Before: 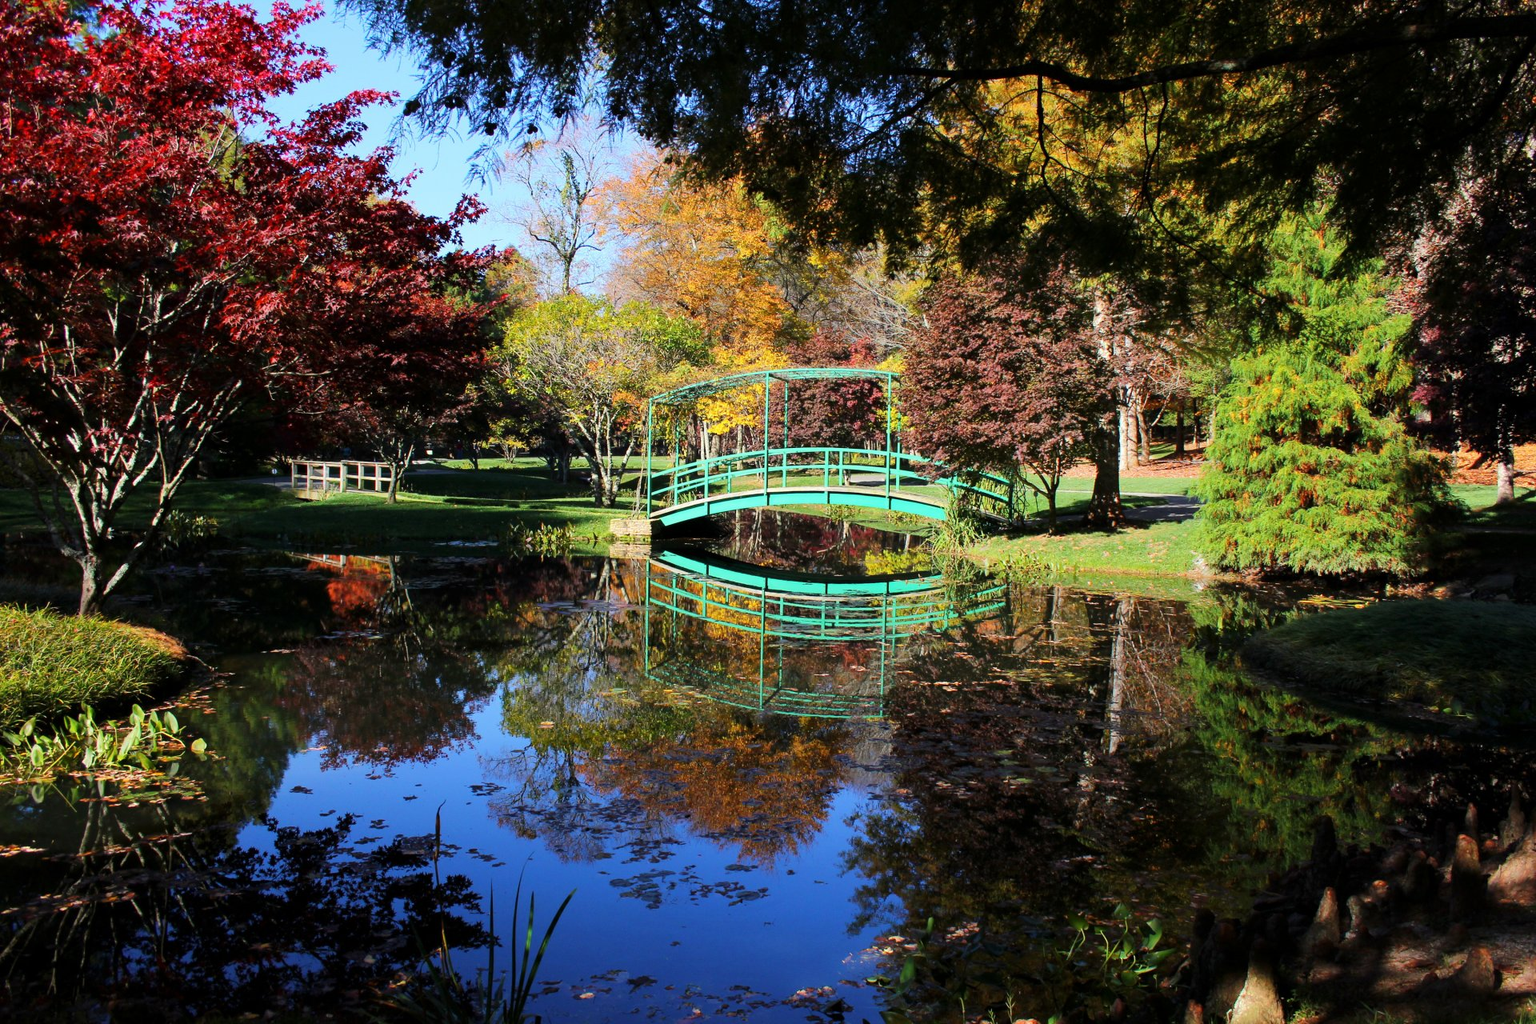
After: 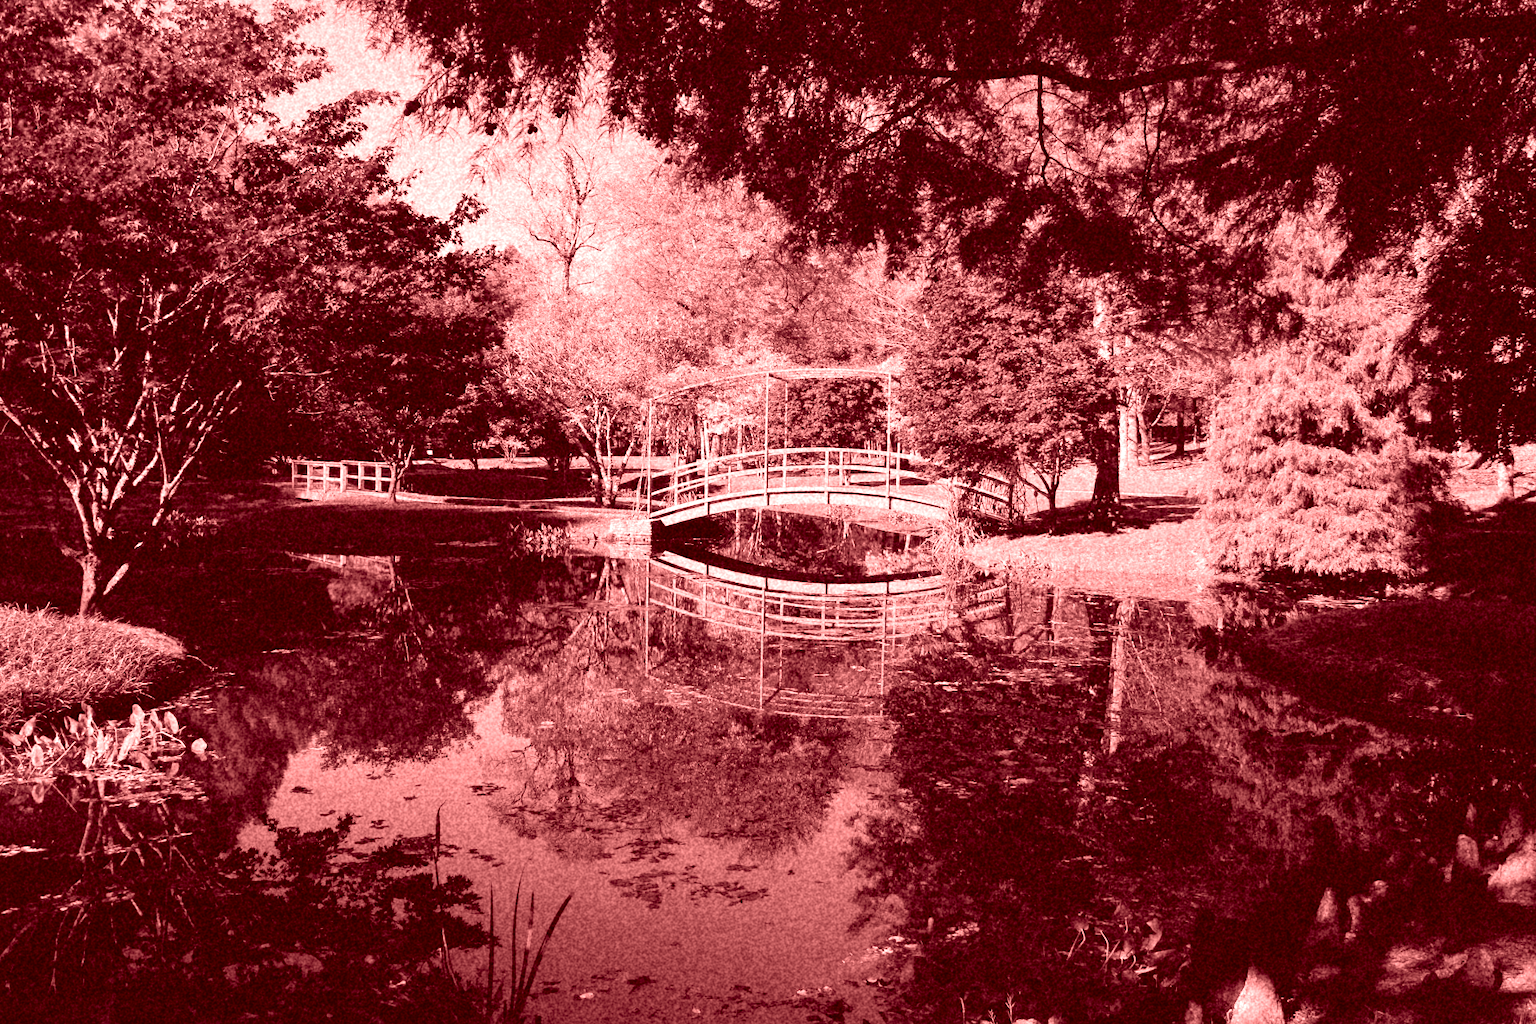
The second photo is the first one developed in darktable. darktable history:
colorize: saturation 60%, source mix 100%
grain: coarseness 46.9 ISO, strength 50.21%, mid-tones bias 0%
exposure: black level correction 0.01, exposure 0.011 EV, compensate highlight preservation false
